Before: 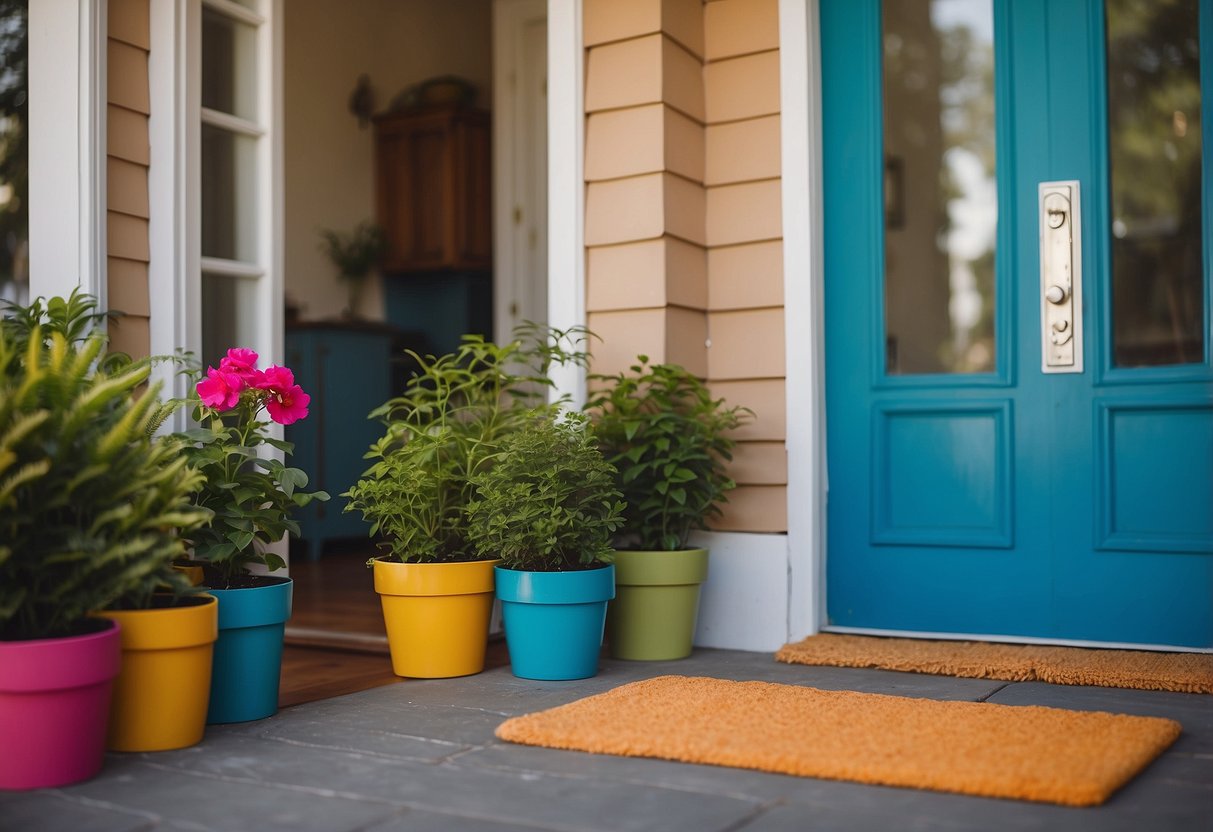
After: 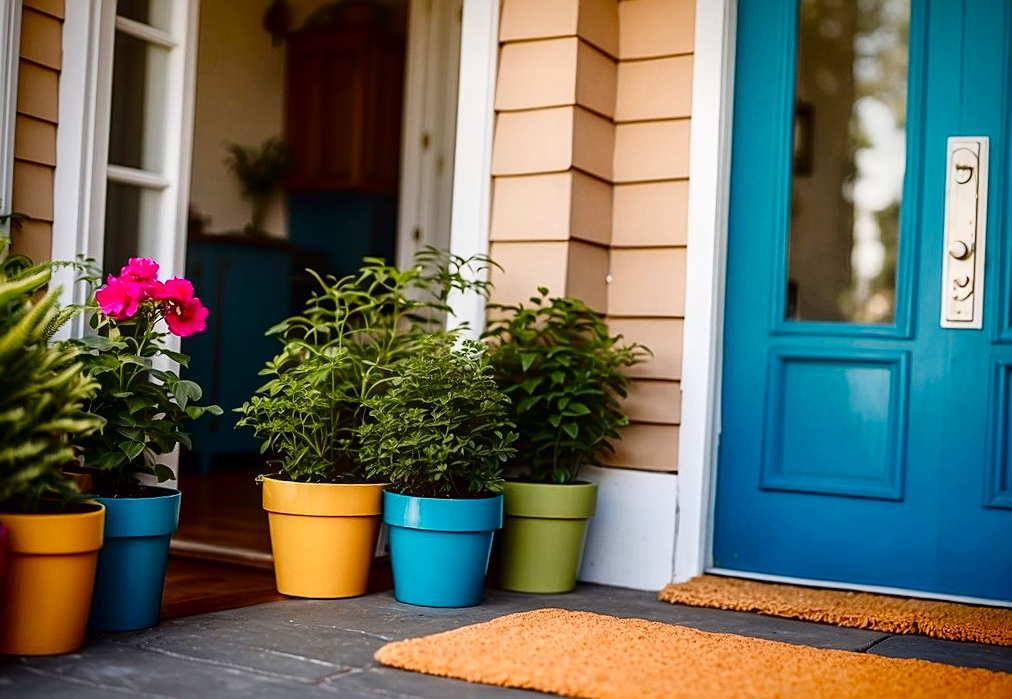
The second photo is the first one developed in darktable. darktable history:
crop and rotate: angle -3.18°, left 5.23%, top 5.171%, right 4.708%, bottom 4.129%
vignetting: fall-off radius 60.22%, saturation 0.368, automatic ratio true, unbound false
exposure: exposure -0.024 EV, compensate highlight preservation false
contrast brightness saturation: contrast 0.097, brightness -0.266, saturation 0.144
color balance rgb: perceptual saturation grading › global saturation 0.99%, perceptual saturation grading › highlights -31.92%, perceptual saturation grading › mid-tones 5.342%, perceptual saturation grading › shadows 19.051%
sharpen: on, module defaults
local contrast: on, module defaults
base curve: curves: ch0 [(0, 0) (0.028, 0.03) (0.121, 0.232) (0.46, 0.748) (0.859, 0.968) (1, 1)]
